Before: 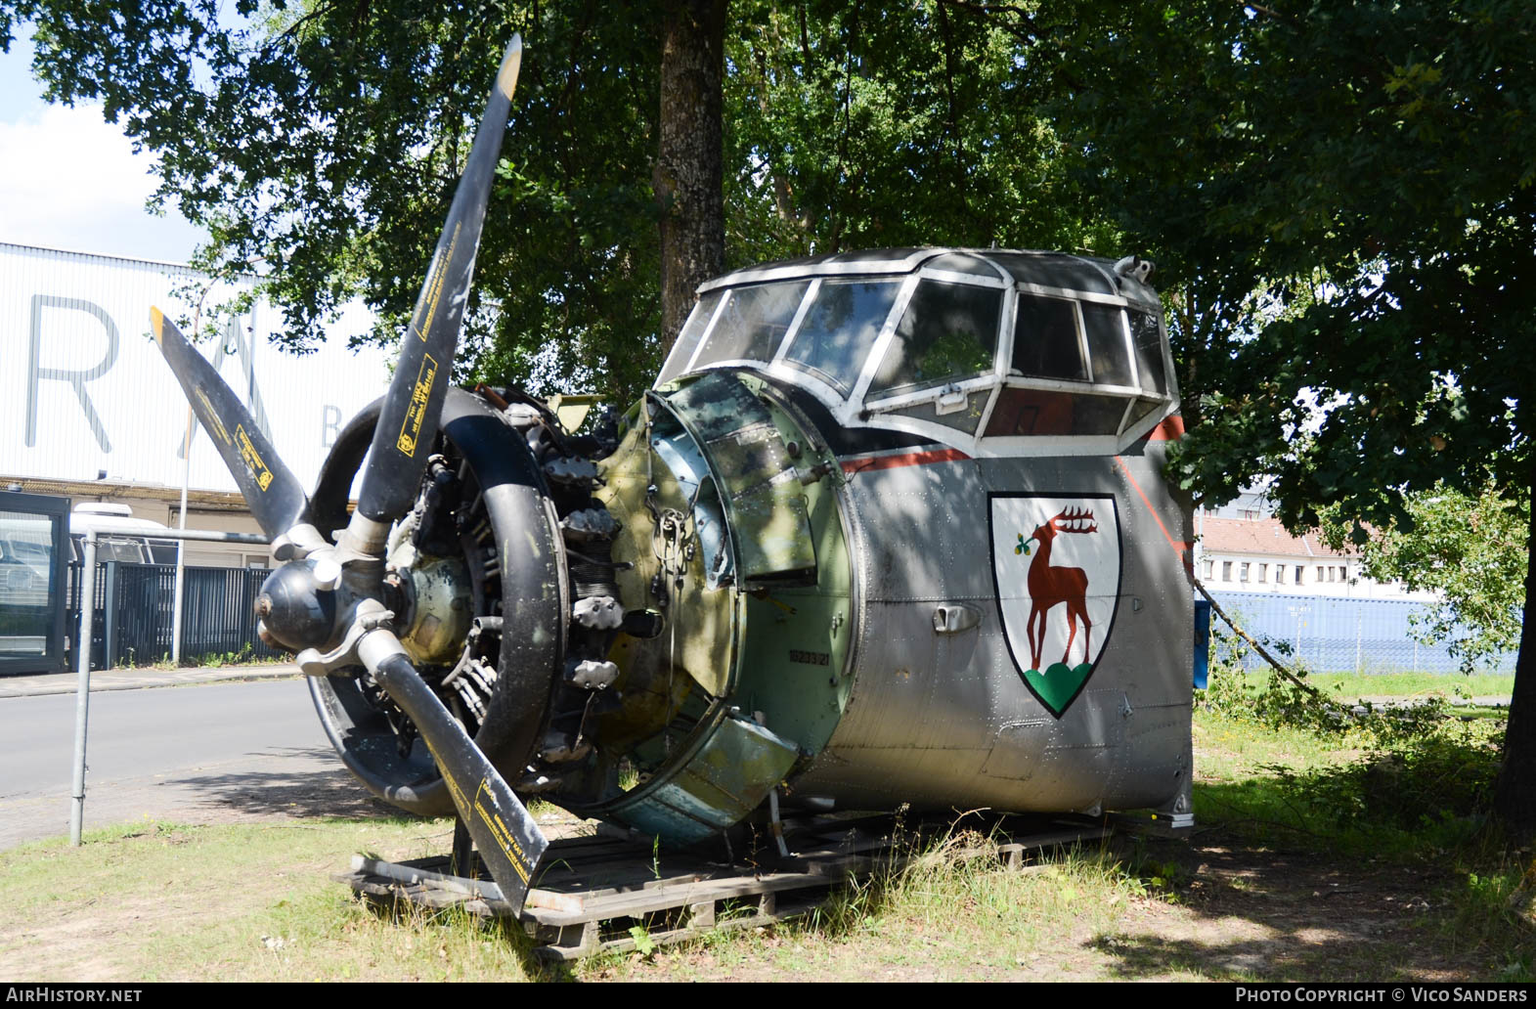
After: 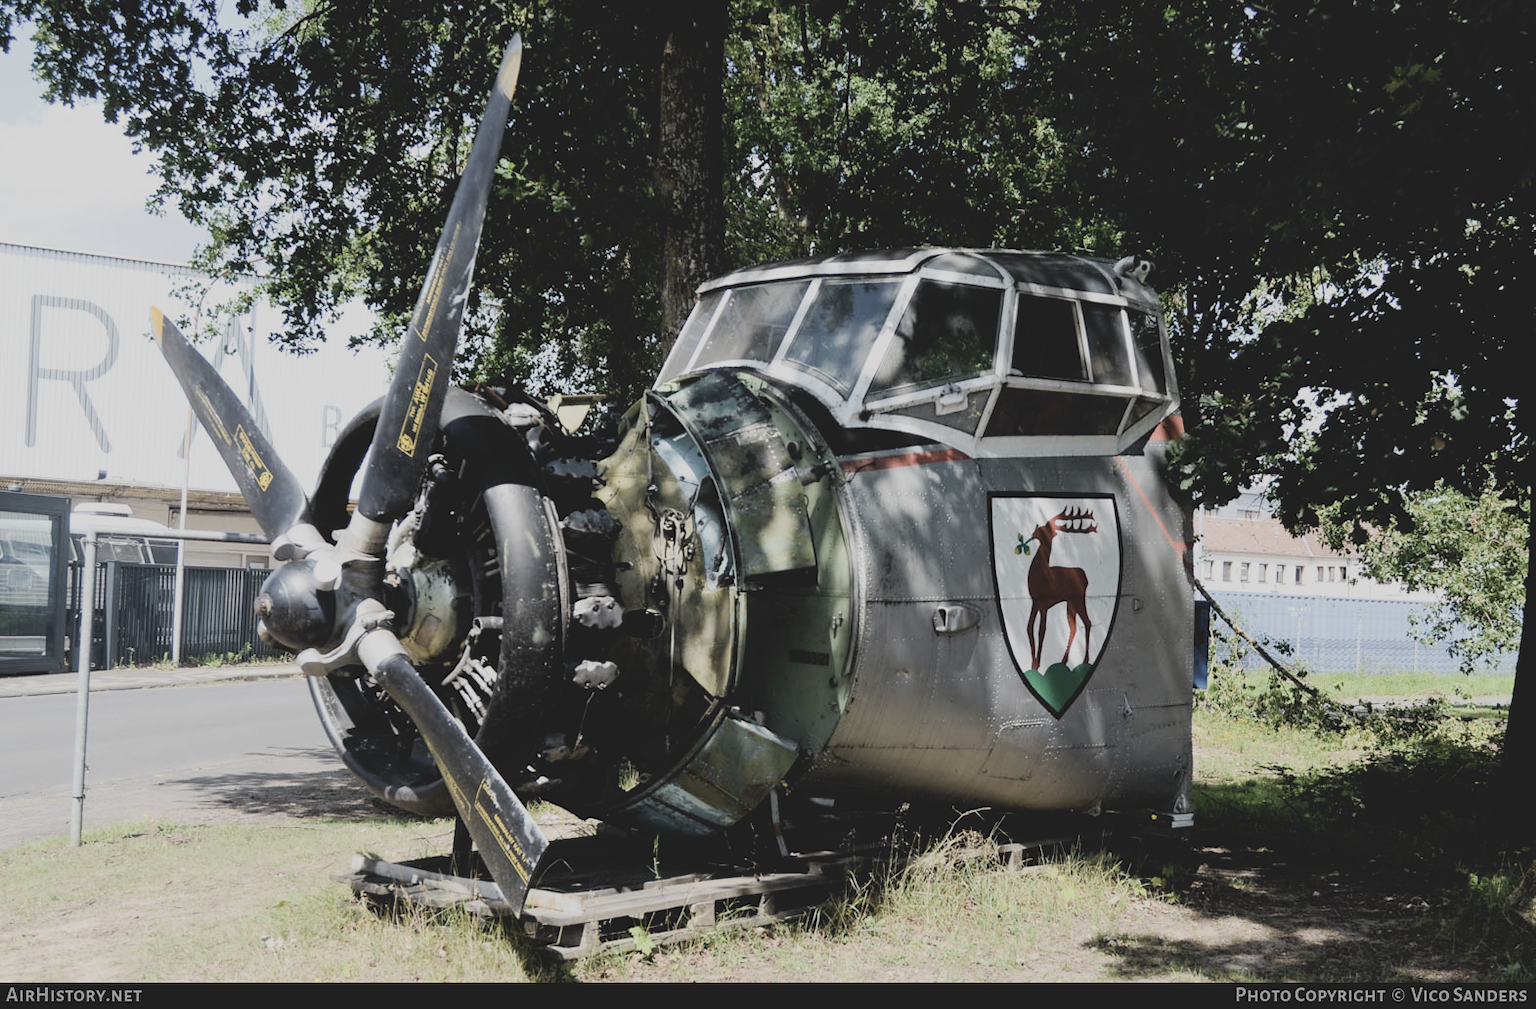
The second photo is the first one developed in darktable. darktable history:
contrast brightness saturation: contrast -0.245, saturation -0.45
filmic rgb: black relative exposure -4.94 EV, white relative exposure 2.84 EV, hardness 3.73
